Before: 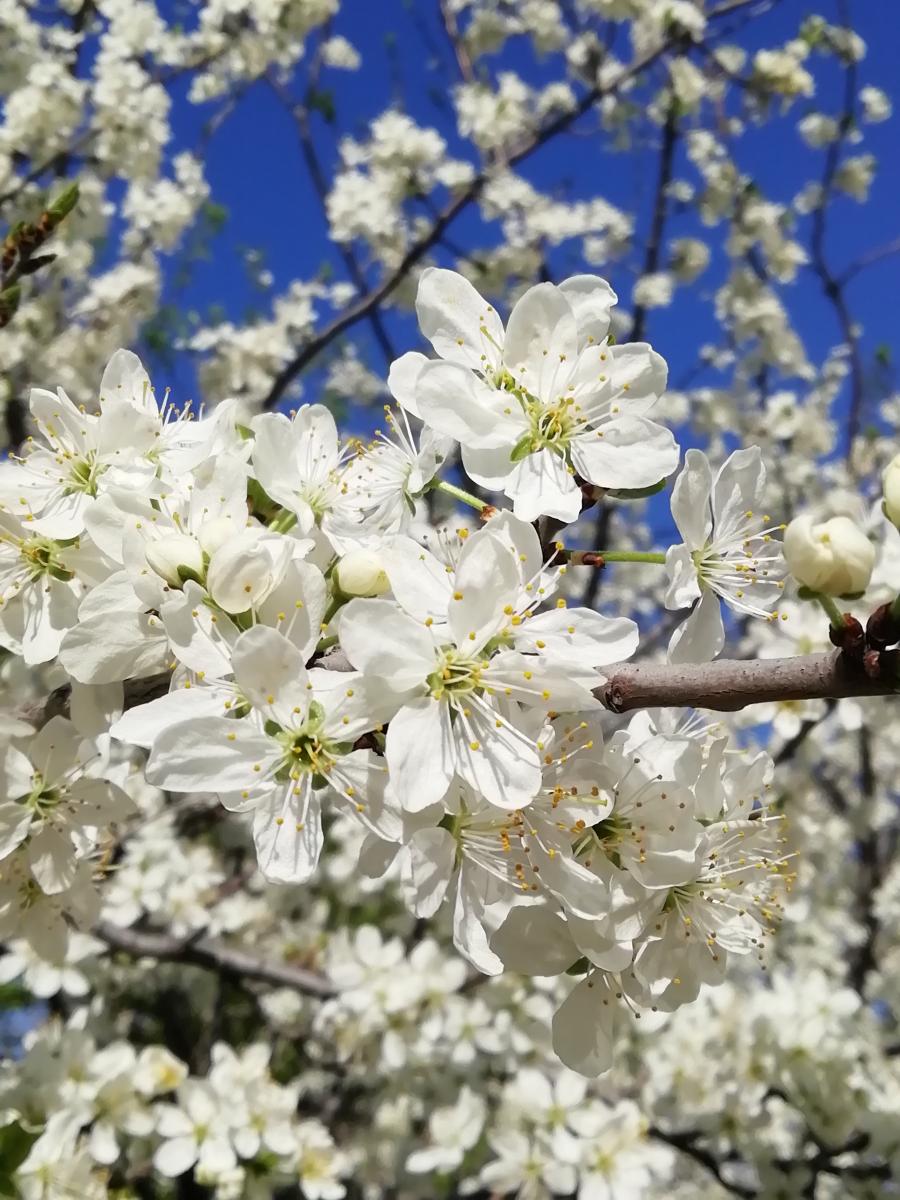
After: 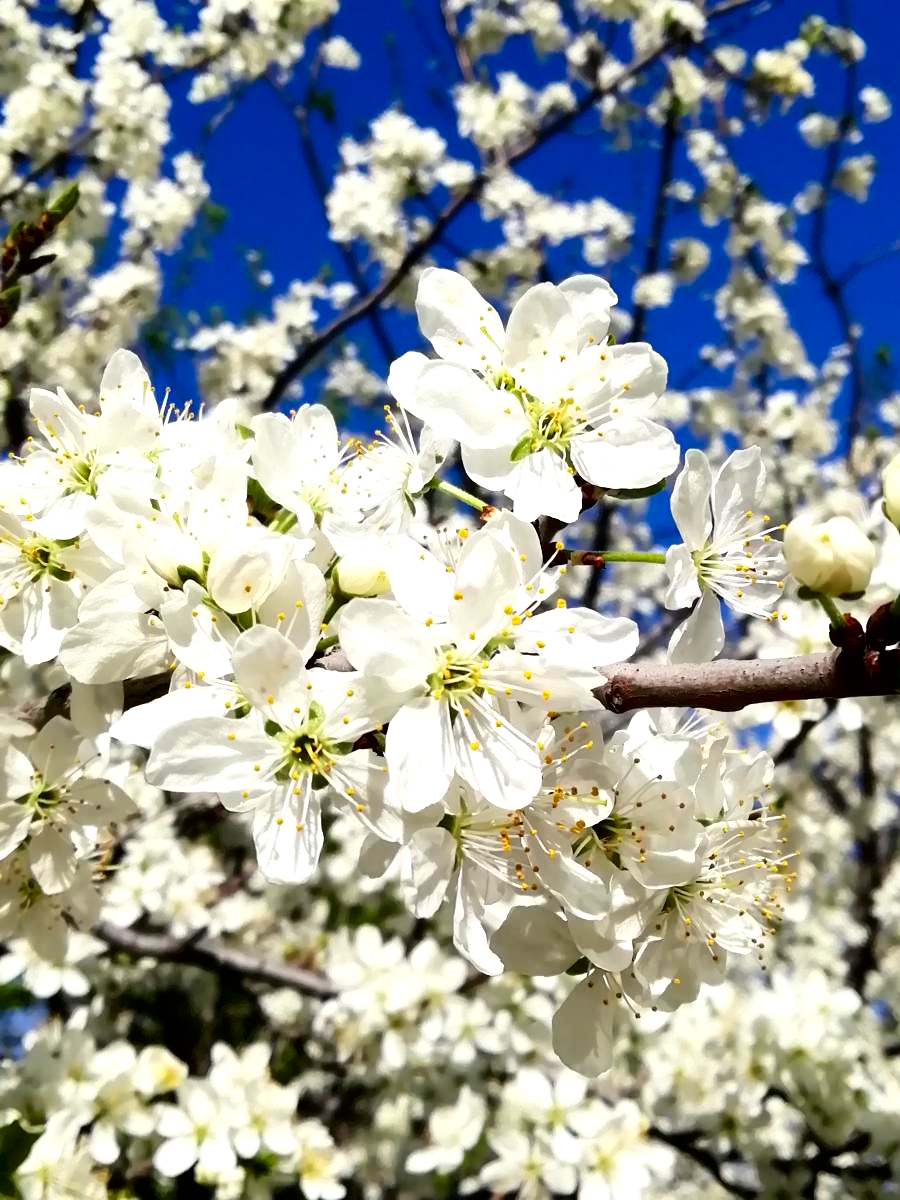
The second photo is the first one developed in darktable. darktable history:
rgb curve: curves: ch0 [(0, 0) (0.136, 0.078) (0.262, 0.245) (0.414, 0.42) (1, 1)], compensate middle gray true, preserve colors basic power
contrast brightness saturation: contrast 0.22, brightness -0.19, saturation 0.24
exposure: black level correction 0.001, exposure 0.5 EV, compensate exposure bias true, compensate highlight preservation false
